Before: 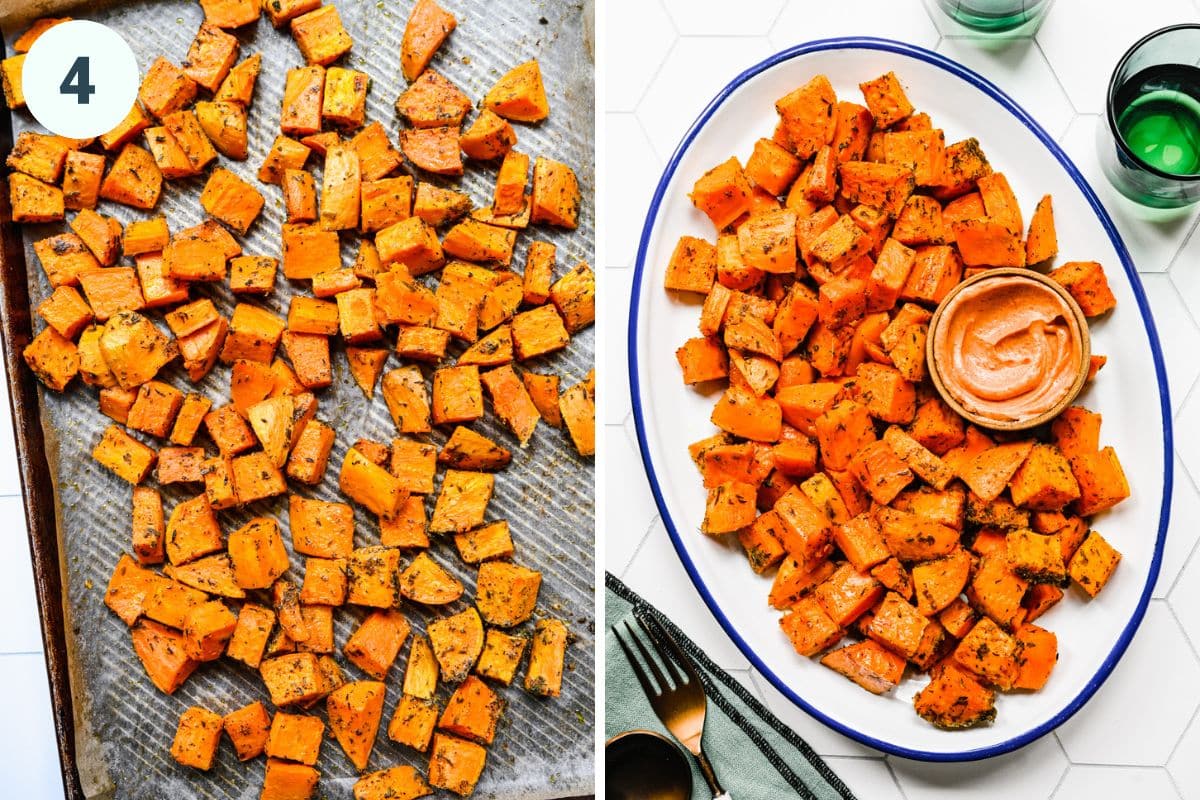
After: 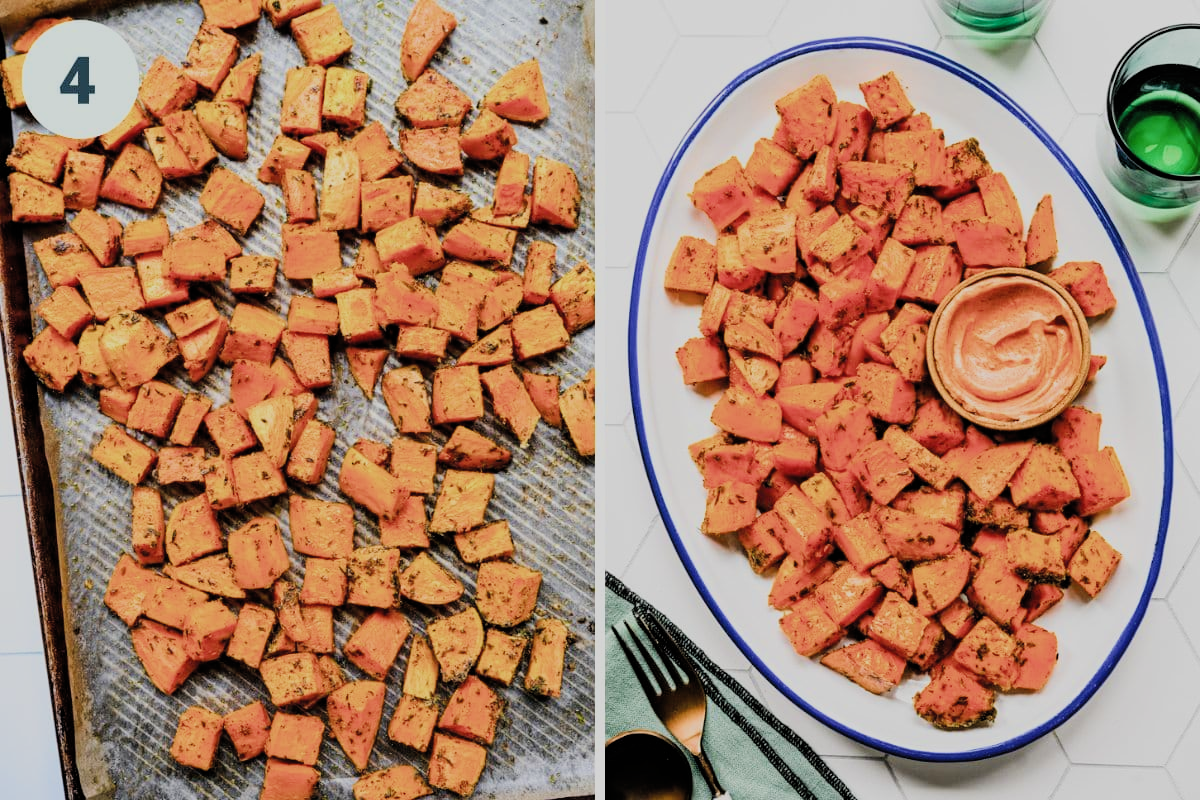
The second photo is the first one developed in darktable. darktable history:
filmic rgb: black relative exposure -7.65 EV, white relative exposure 4.56 EV, hardness 3.61, color science v4 (2020)
velvia: on, module defaults
